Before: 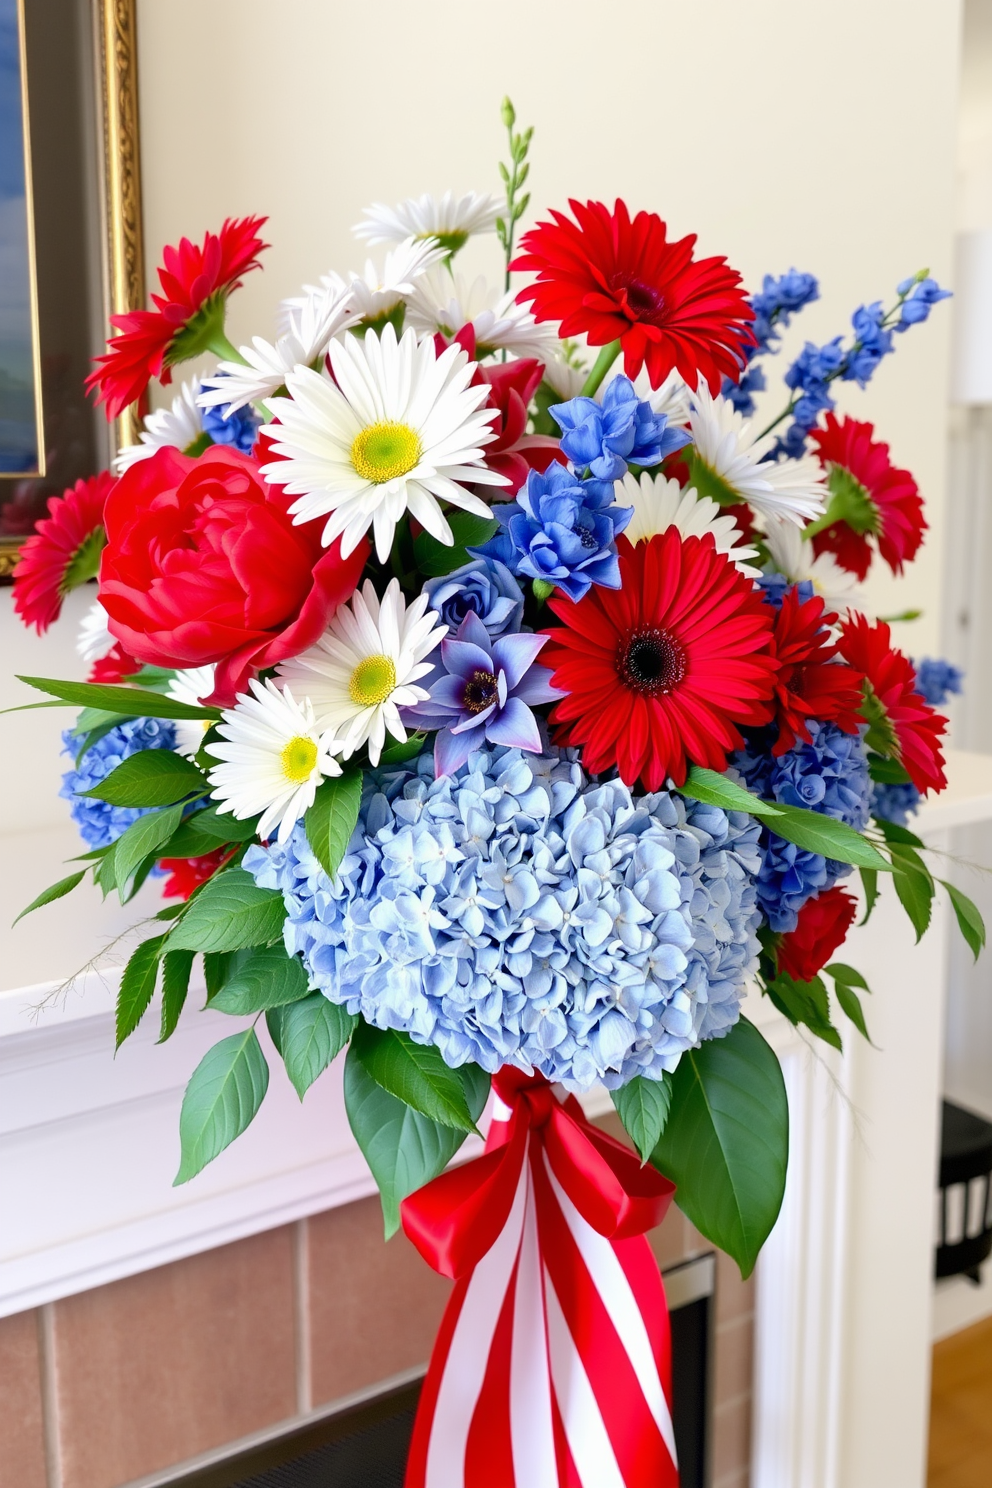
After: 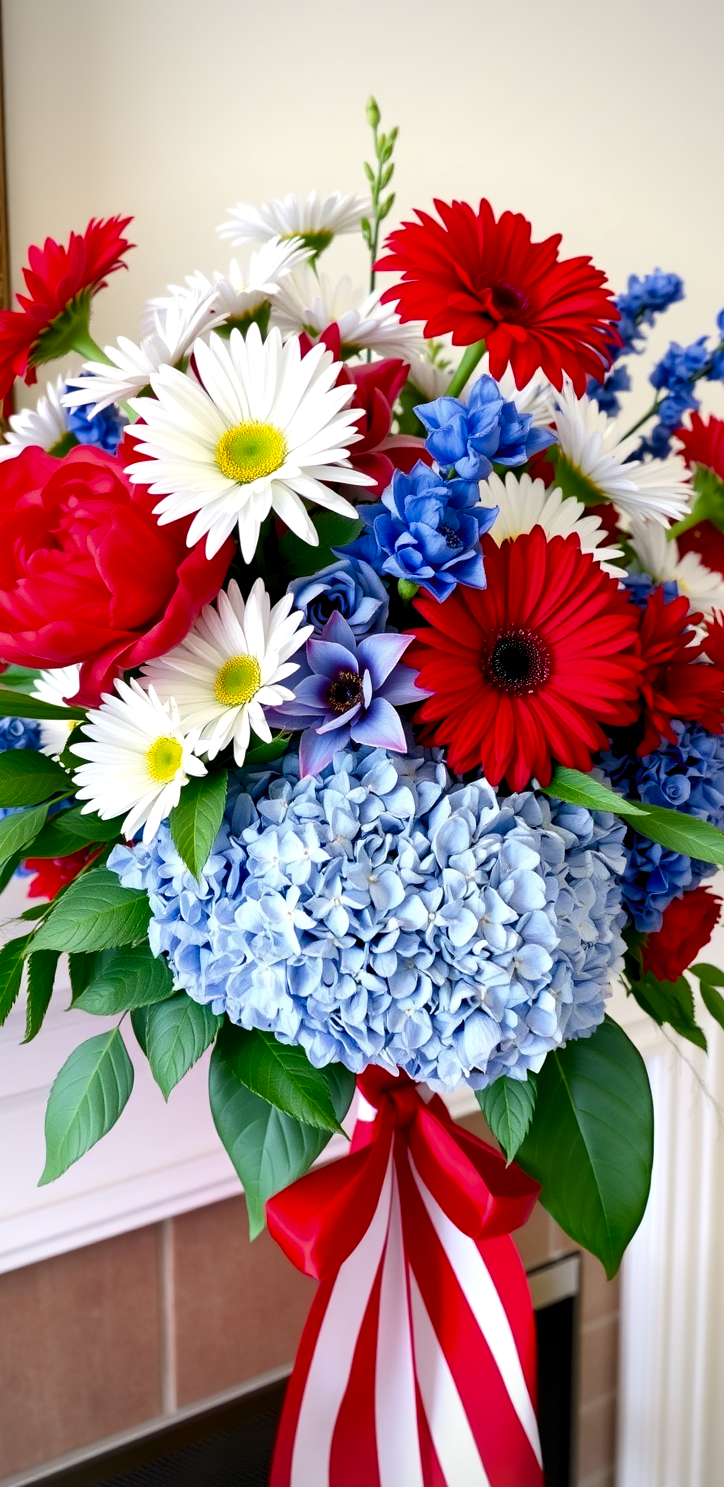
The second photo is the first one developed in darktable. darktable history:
crop: left 13.682%, top 0%, right 13.265%
levels: levels [0.016, 0.492, 0.969]
contrast brightness saturation: contrast 0.067, brightness -0.128, saturation 0.06
vignetting: on, module defaults
